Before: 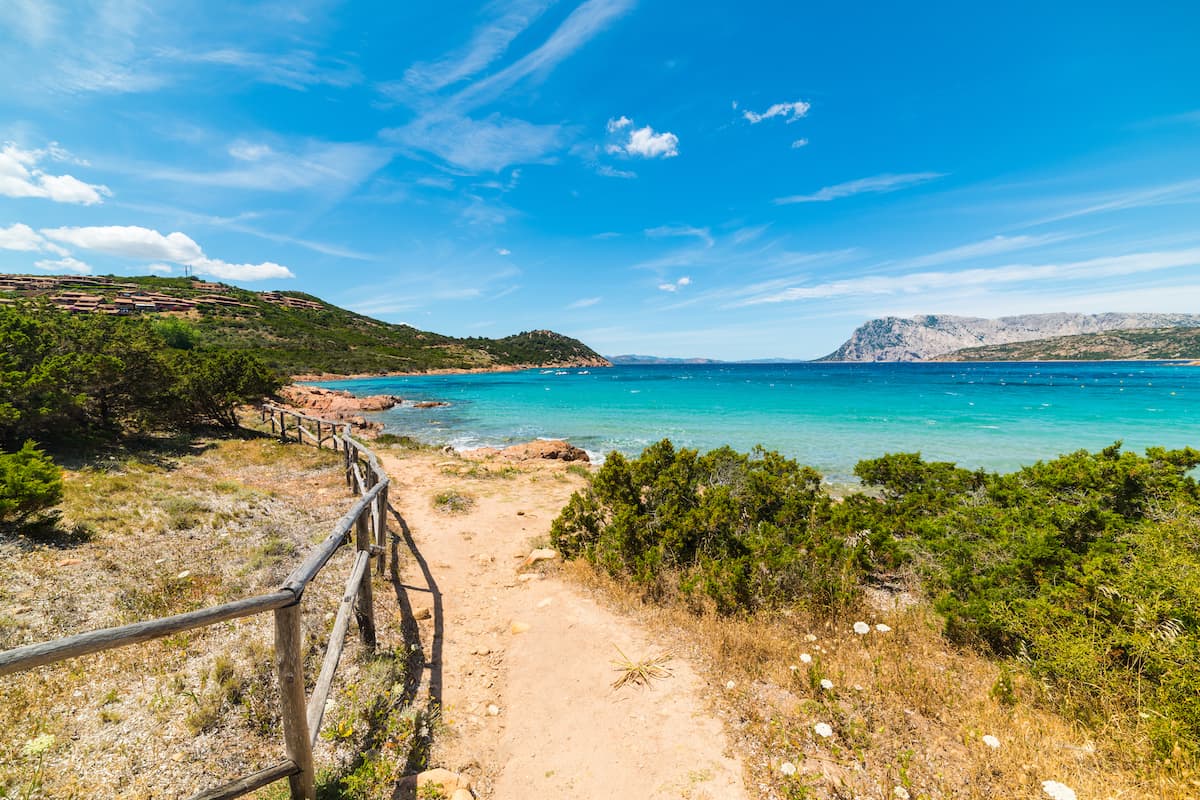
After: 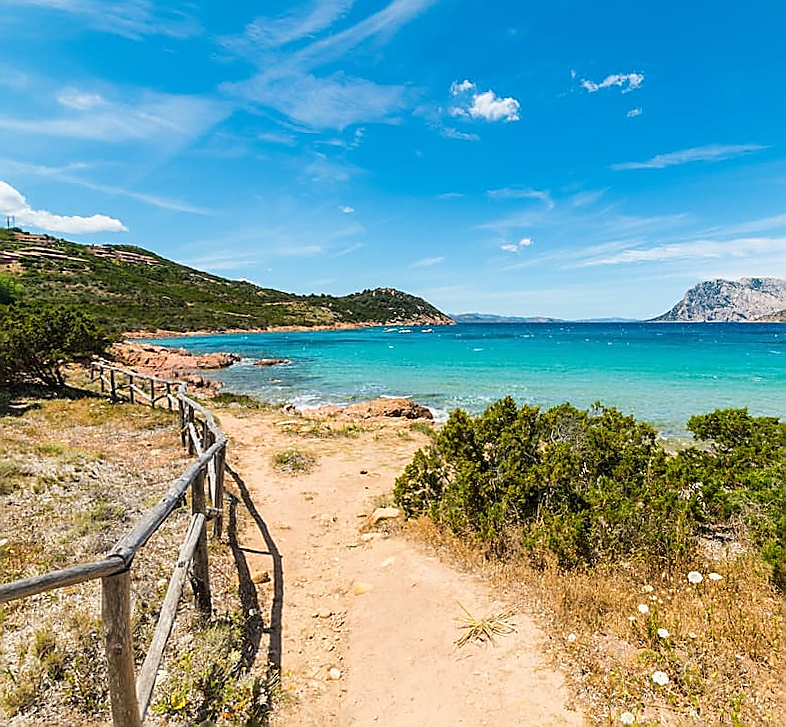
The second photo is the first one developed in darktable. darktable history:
rotate and perspective: rotation -0.013°, lens shift (vertical) -0.027, lens shift (horizontal) 0.178, crop left 0.016, crop right 0.989, crop top 0.082, crop bottom 0.918
sharpen: radius 1.4, amount 1.25, threshold 0.7
crop: left 16.899%, right 16.556%
